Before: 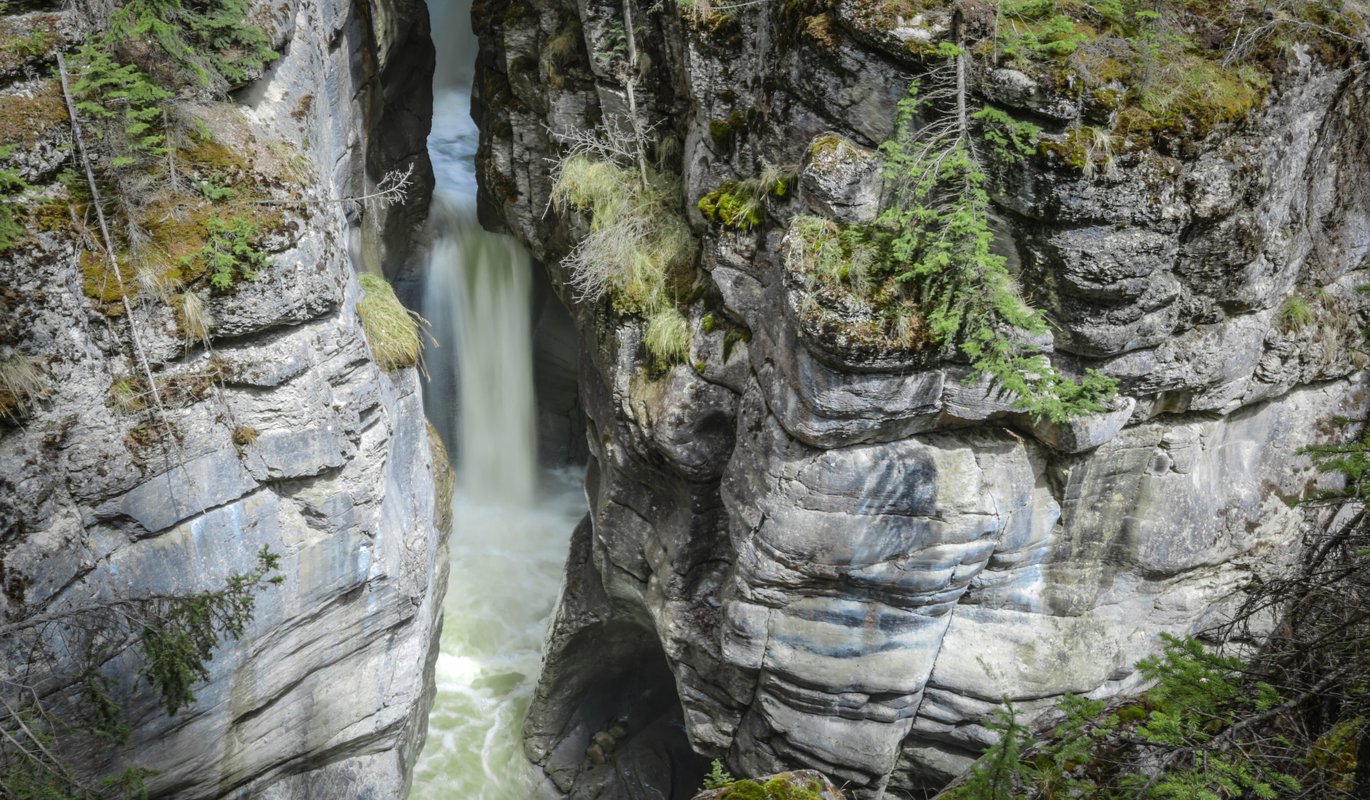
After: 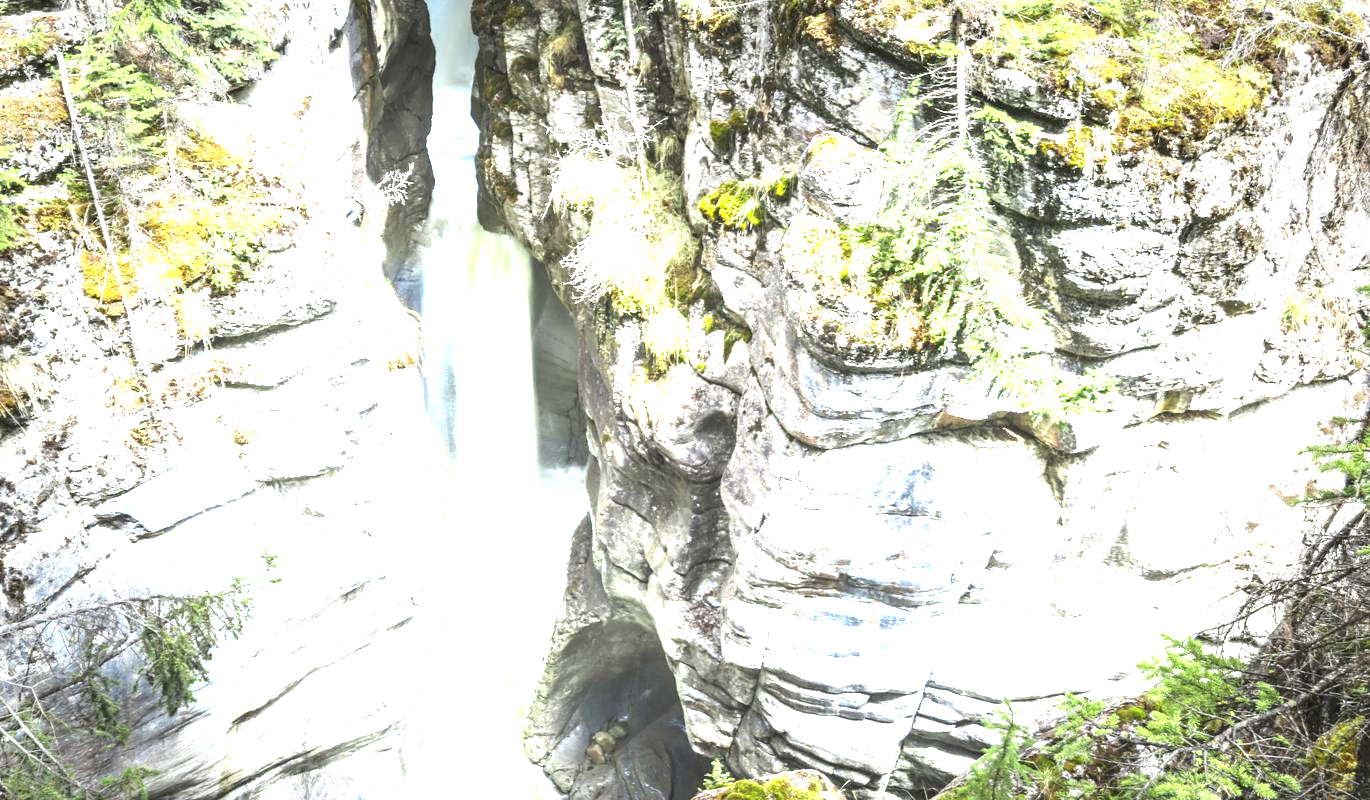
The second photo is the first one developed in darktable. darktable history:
vignetting: fall-off start 65.69%, fall-off radius 39.75%, brightness -0.316, saturation -0.066, automatic ratio true, width/height ratio 0.67
exposure: exposure 3.043 EV, compensate exposure bias true, compensate highlight preservation false
